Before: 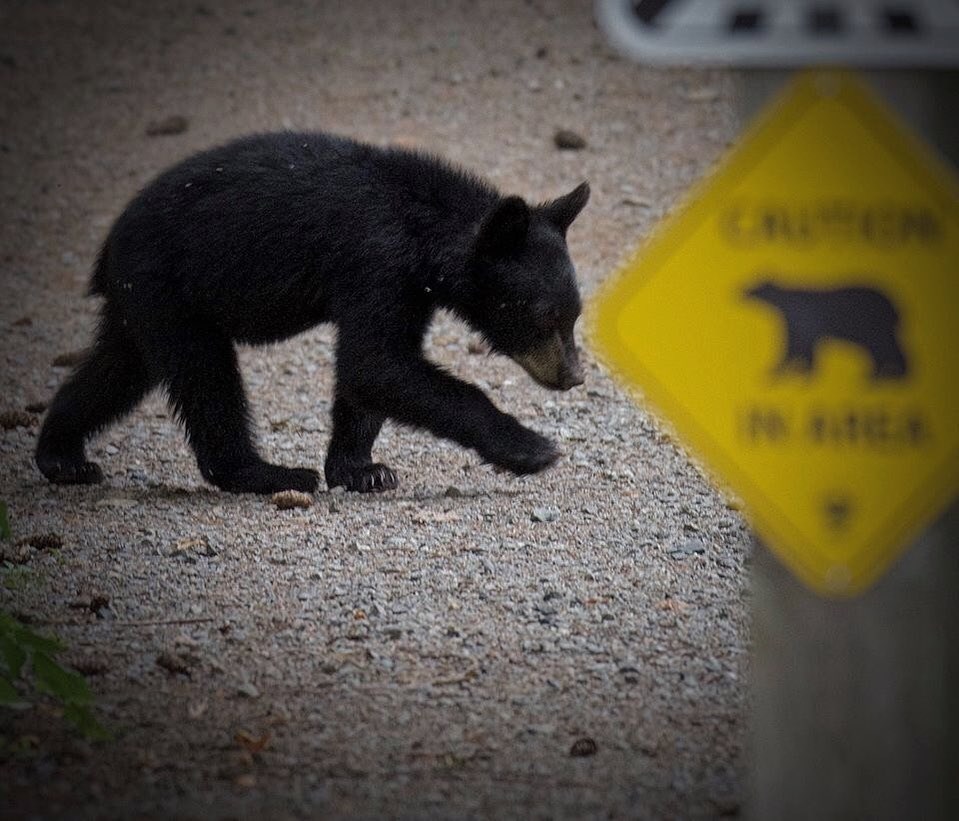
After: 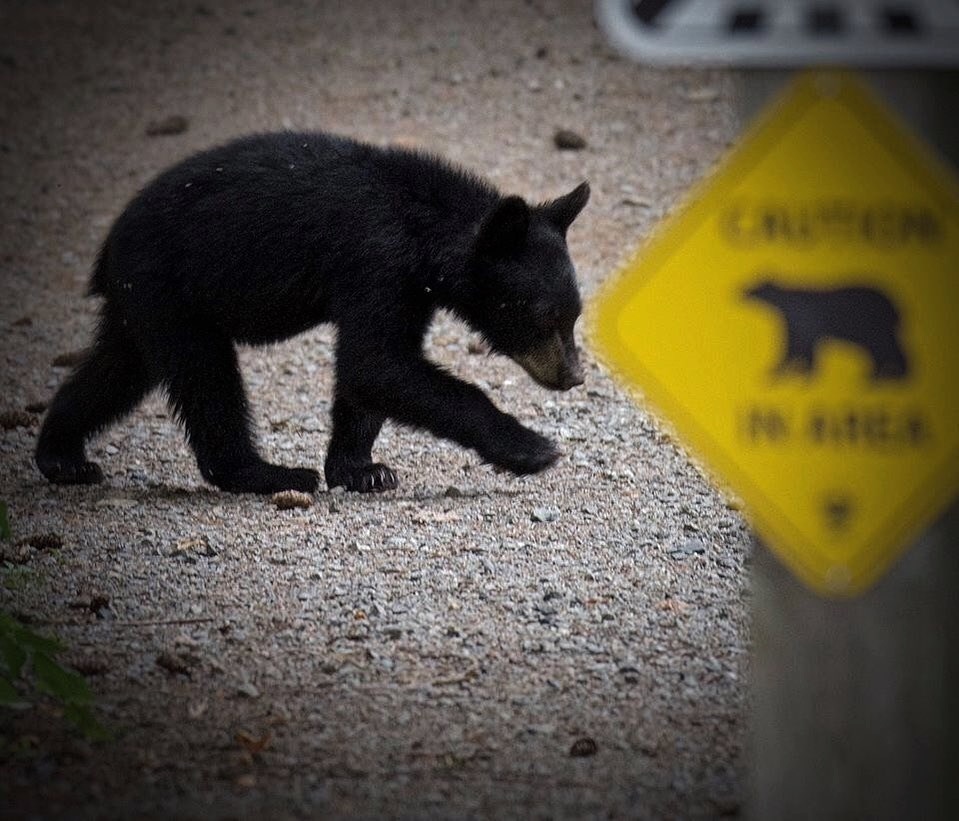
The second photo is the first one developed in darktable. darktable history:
tone equalizer: -8 EV -0.404 EV, -7 EV -0.394 EV, -6 EV -0.347 EV, -5 EV -0.192 EV, -3 EV 0.206 EV, -2 EV 0.345 EV, -1 EV 0.4 EV, +0 EV 0.398 EV, edges refinement/feathering 500, mask exposure compensation -1.57 EV, preserve details no
